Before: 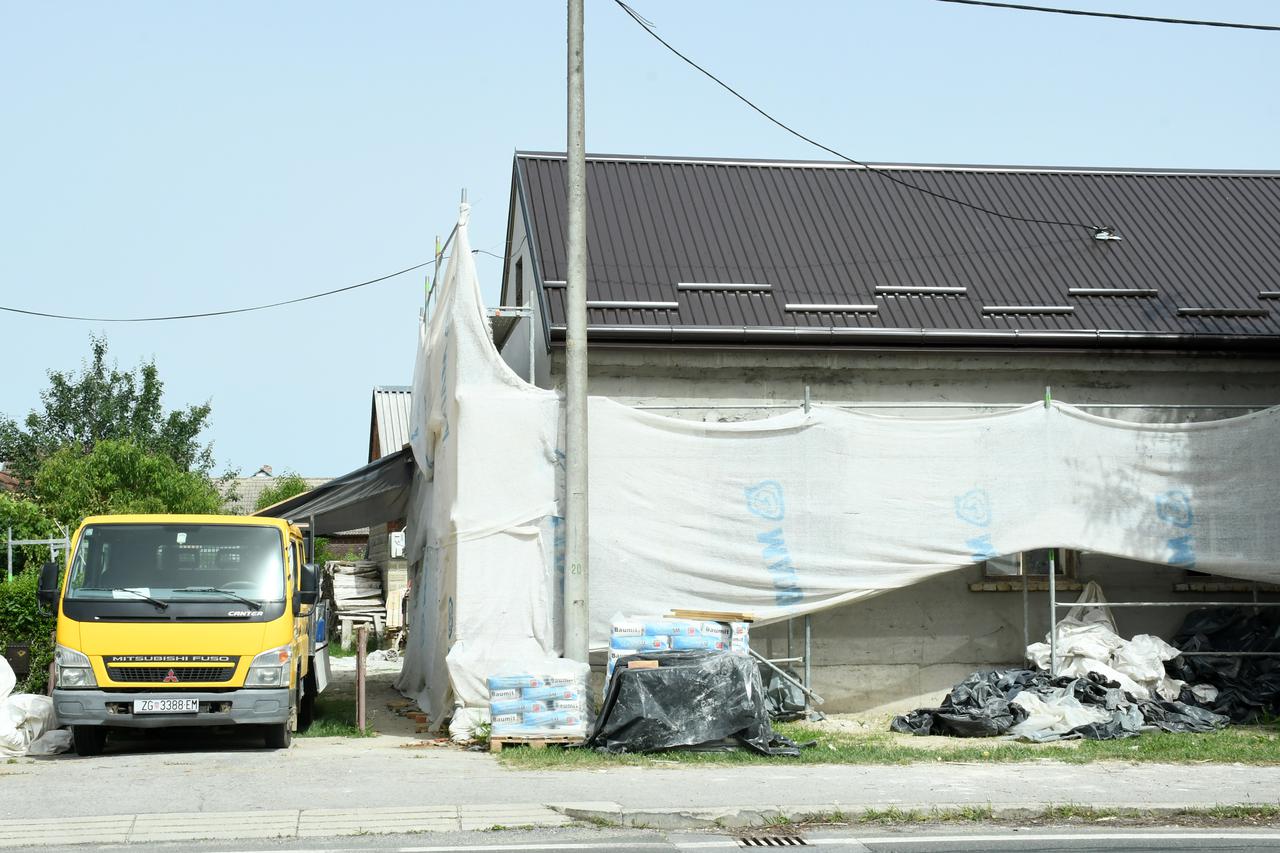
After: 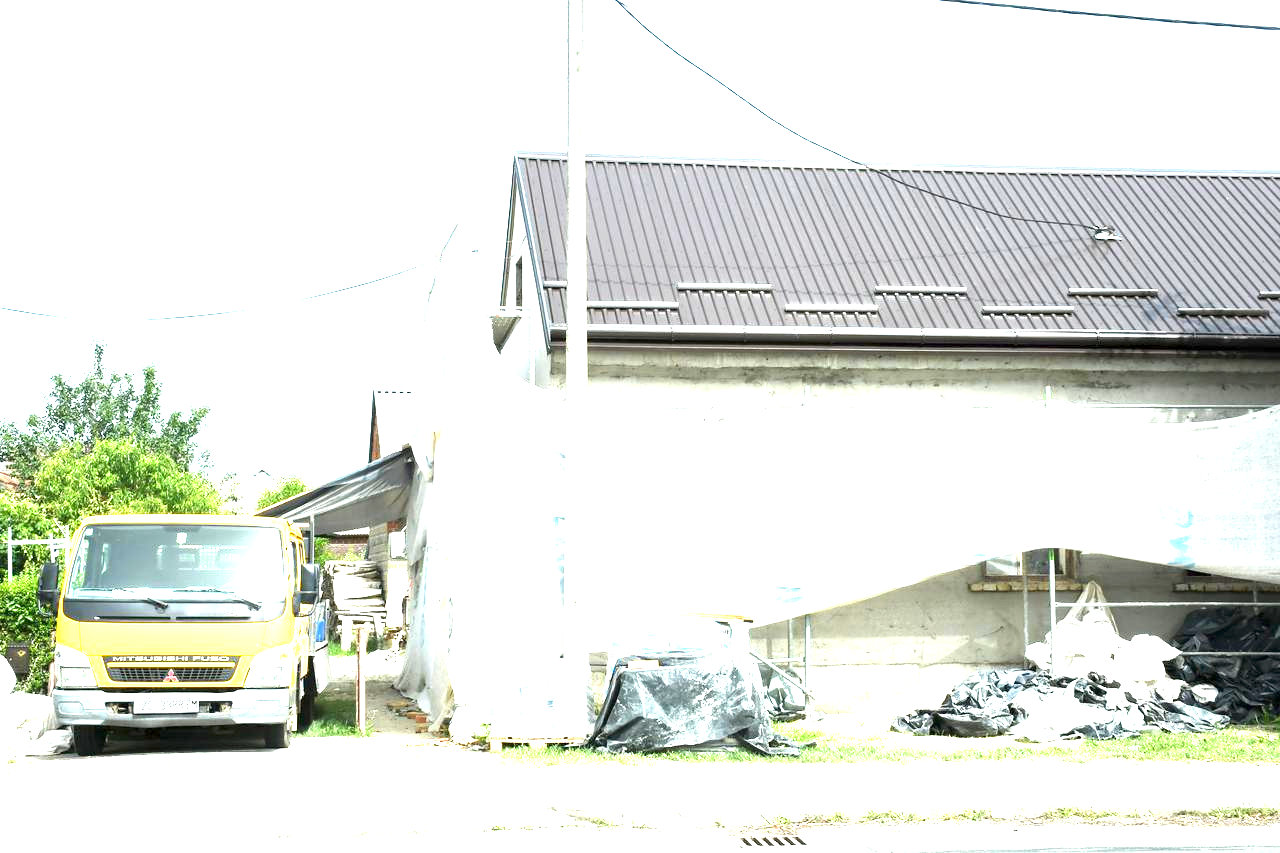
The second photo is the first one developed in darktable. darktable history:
exposure: exposure 2.272 EV, compensate exposure bias true, compensate highlight preservation false
